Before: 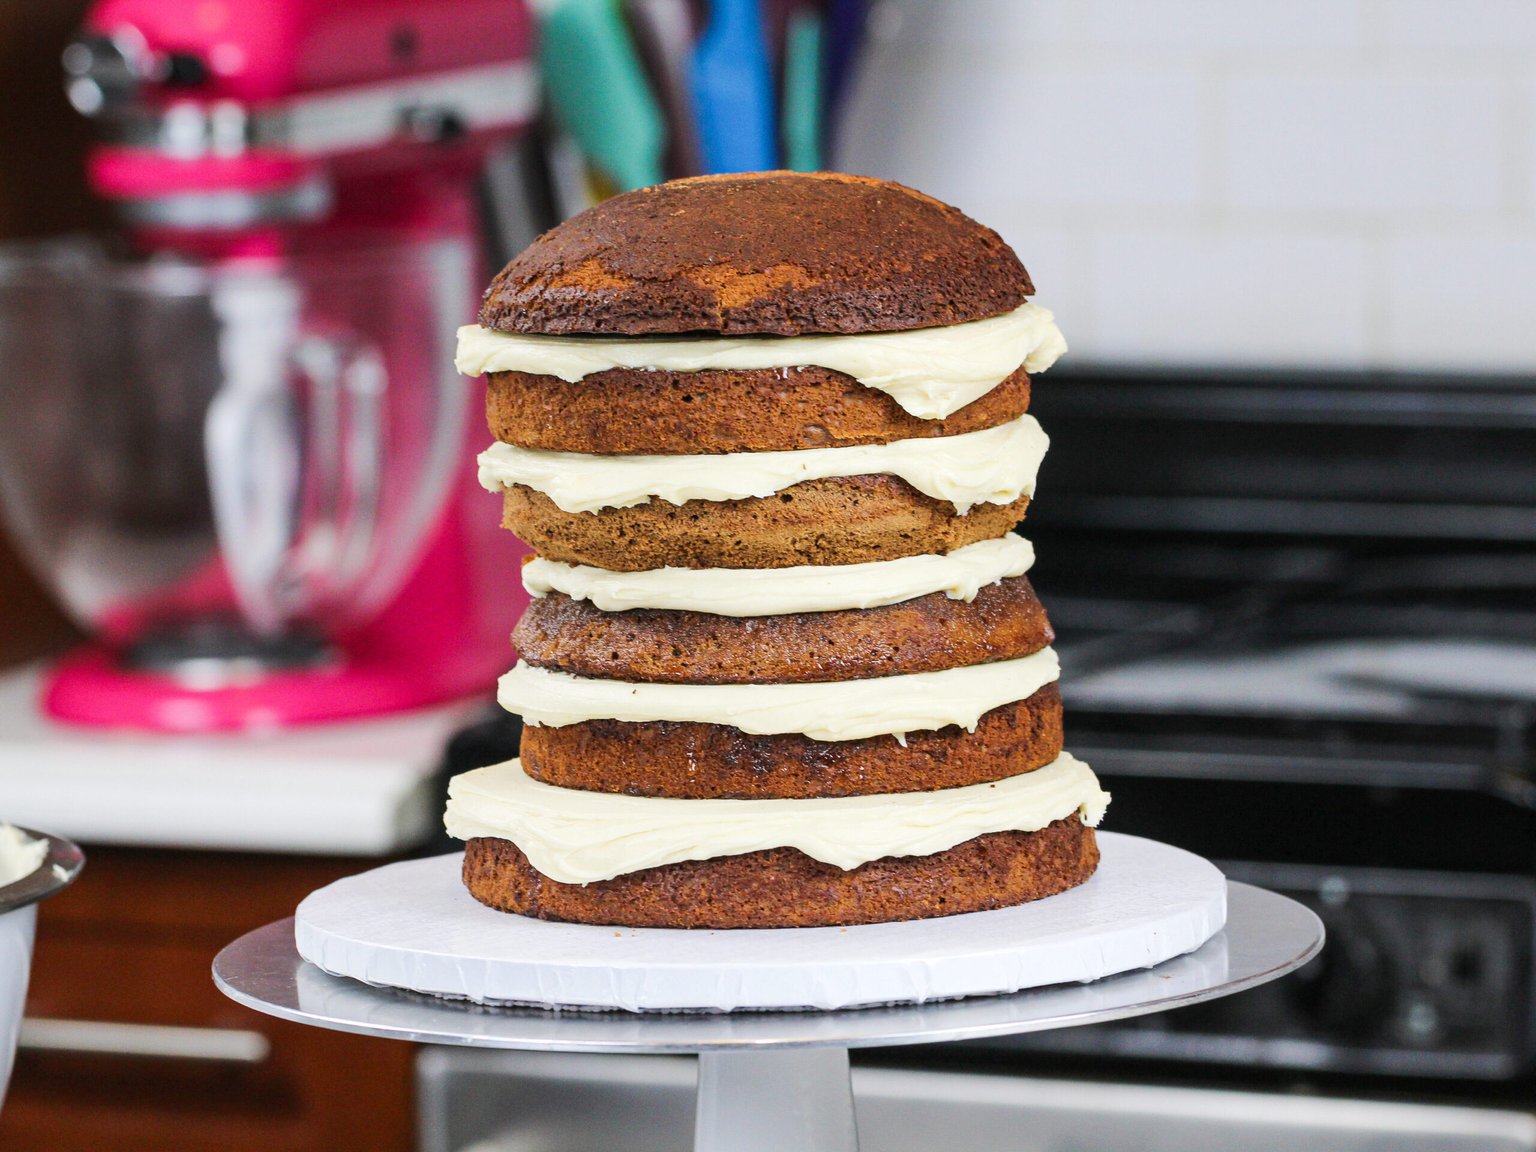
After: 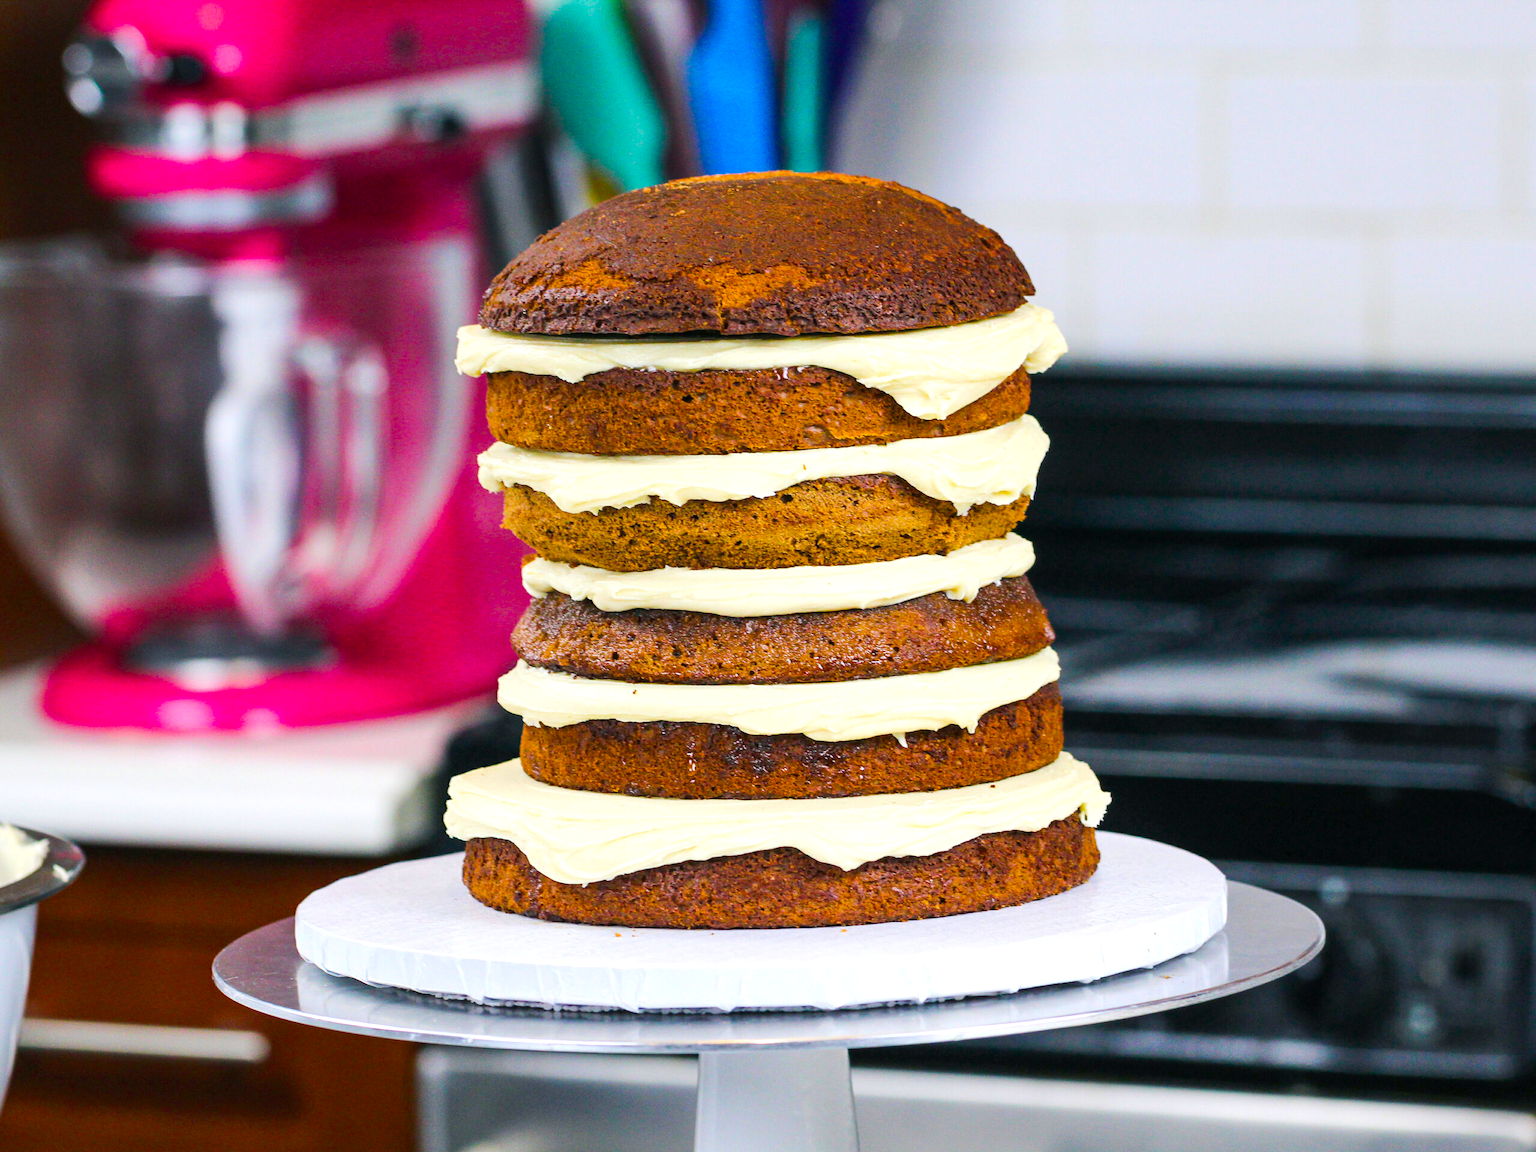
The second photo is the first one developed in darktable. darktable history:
color balance rgb: shadows lift › chroma 5.149%, shadows lift › hue 238.45°, highlights gain › luminance 18.013%, shadows fall-off 101.341%, perceptual saturation grading › global saturation 29.41%, mask middle-gray fulcrum 22.389%, global vibrance 32.8%
